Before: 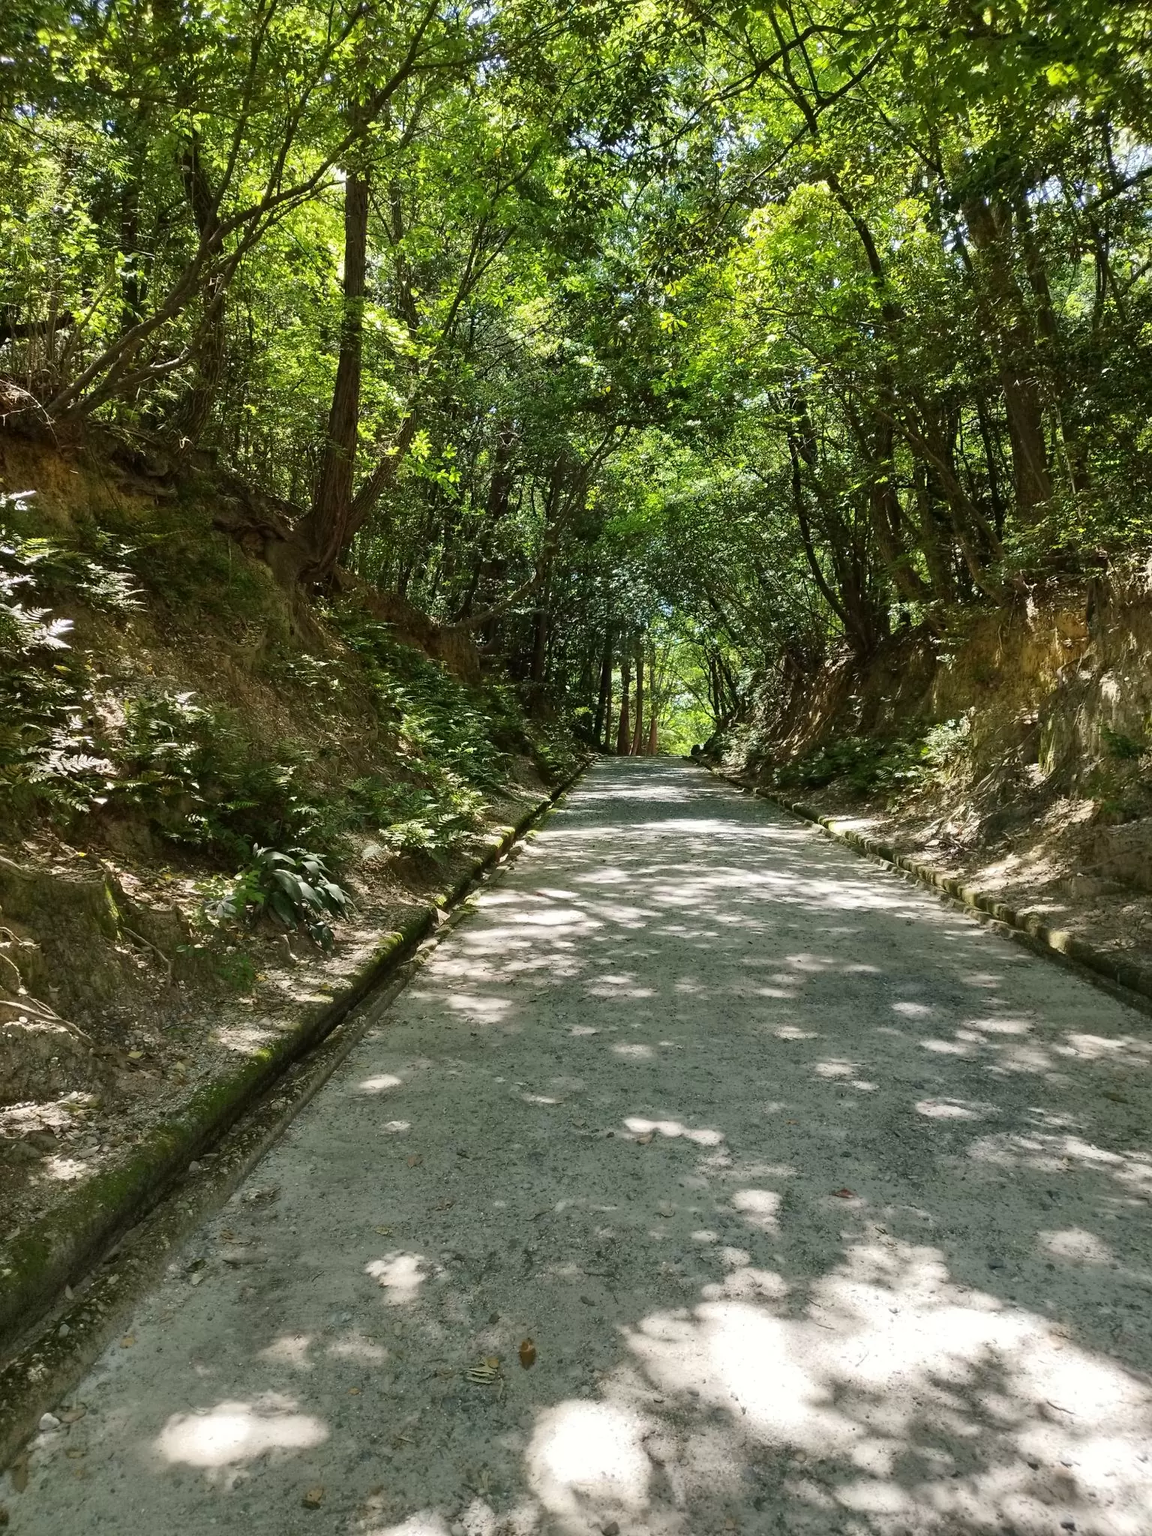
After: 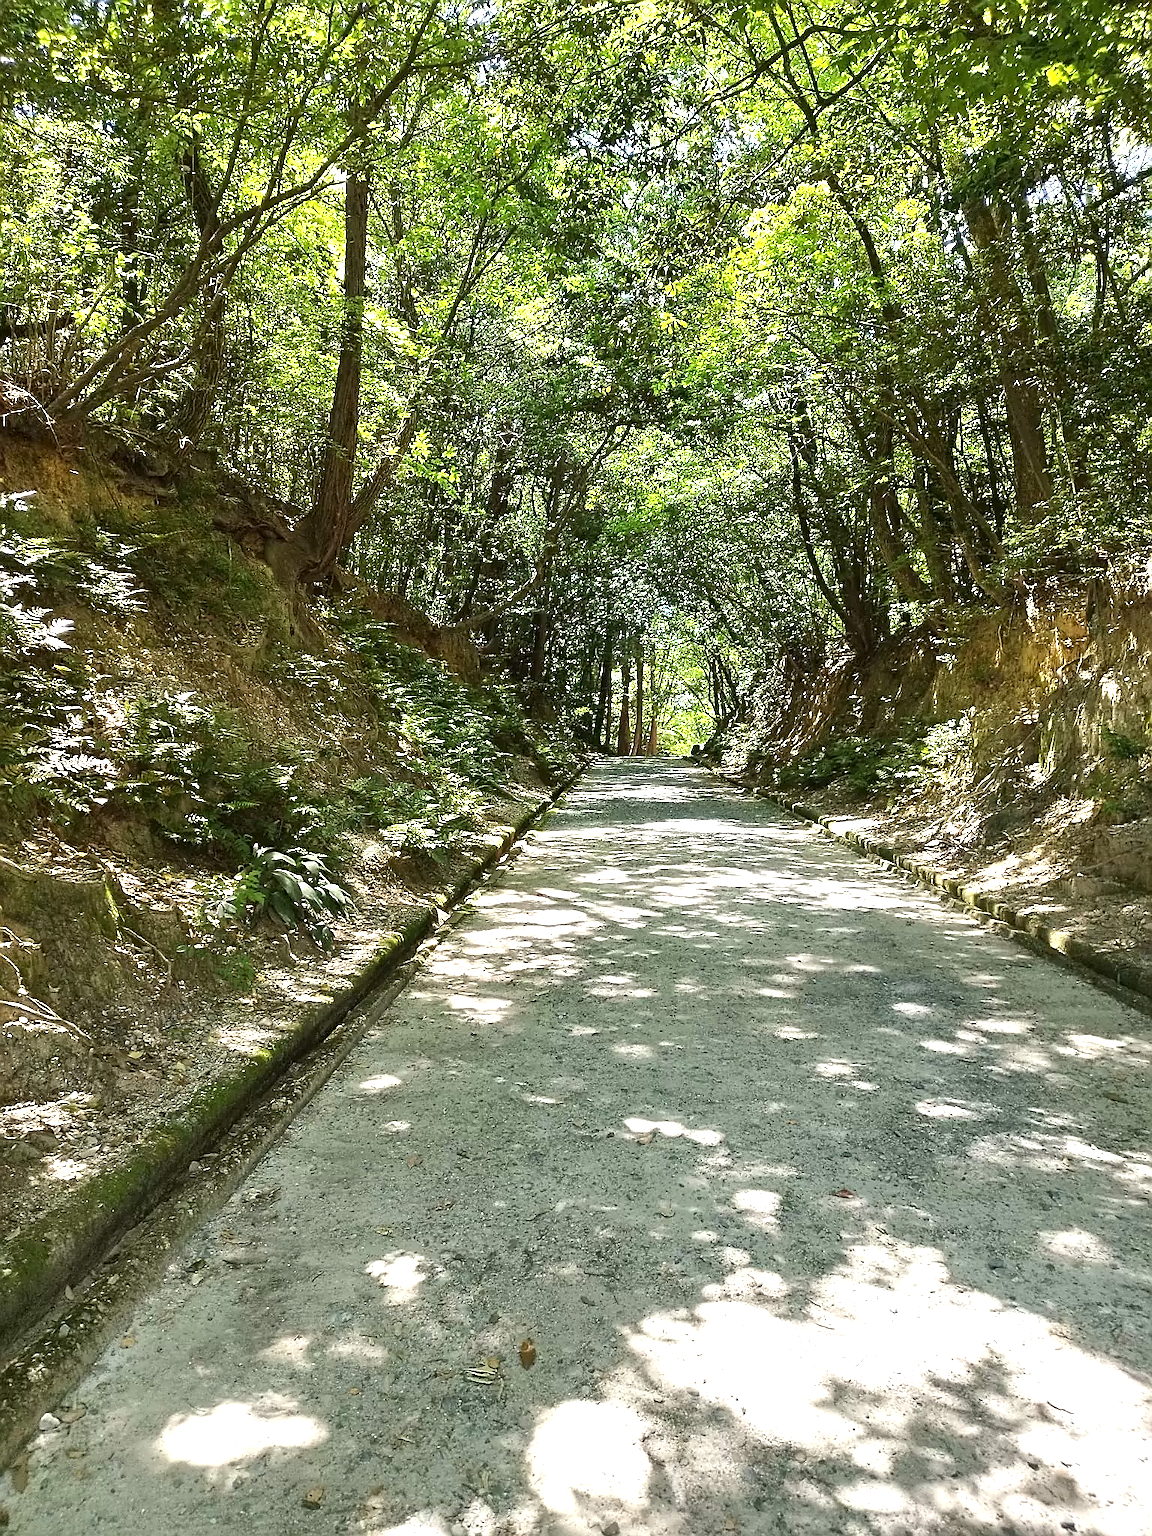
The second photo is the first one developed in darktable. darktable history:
exposure: black level correction 0, exposure 0.891 EV, compensate highlight preservation false
sharpen: radius 1.392, amount 1.245, threshold 0.777
